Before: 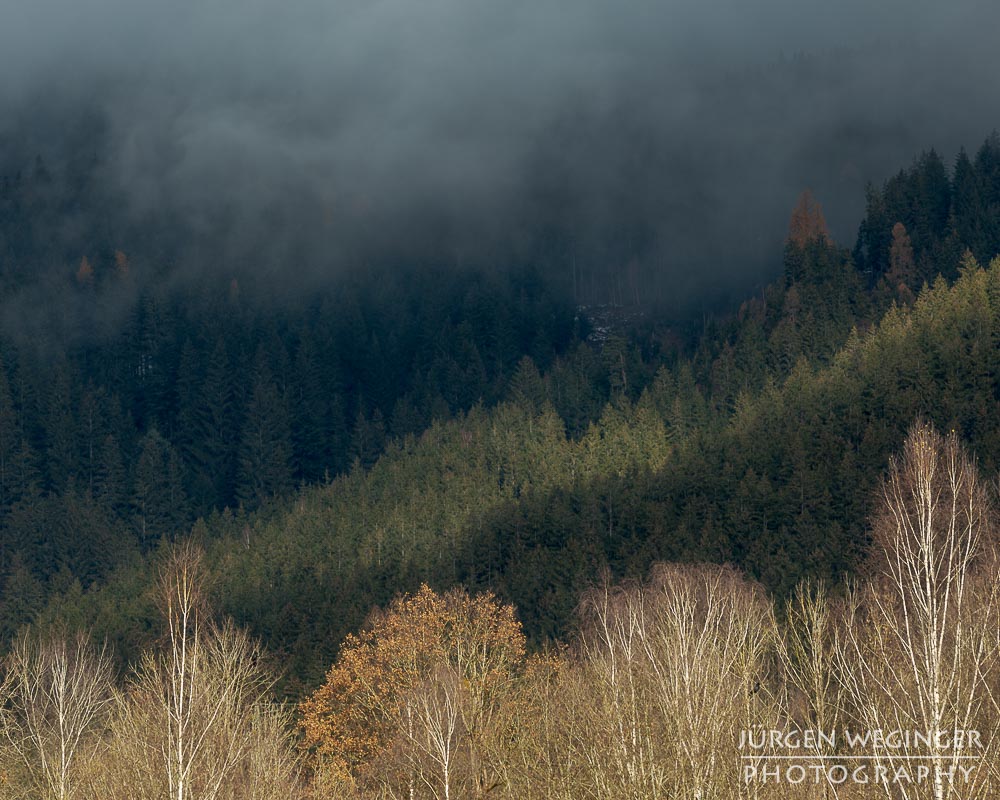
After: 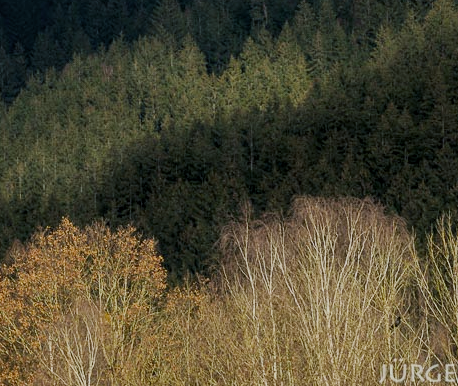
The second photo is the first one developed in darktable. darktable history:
color balance: lift [1.004, 1.002, 1.002, 0.998], gamma [1, 1.007, 1.002, 0.993], gain [1, 0.977, 1.013, 1.023], contrast -3.64%
filmic rgb: black relative exposure -7.32 EV, white relative exposure 5.09 EV, hardness 3.2
local contrast: highlights 100%, shadows 100%, detail 120%, midtone range 0.2
tone equalizer: on, module defaults
crop: left 35.976%, top 45.819%, right 18.162%, bottom 5.807%
contrast brightness saturation: contrast 0.04, saturation 0.16
